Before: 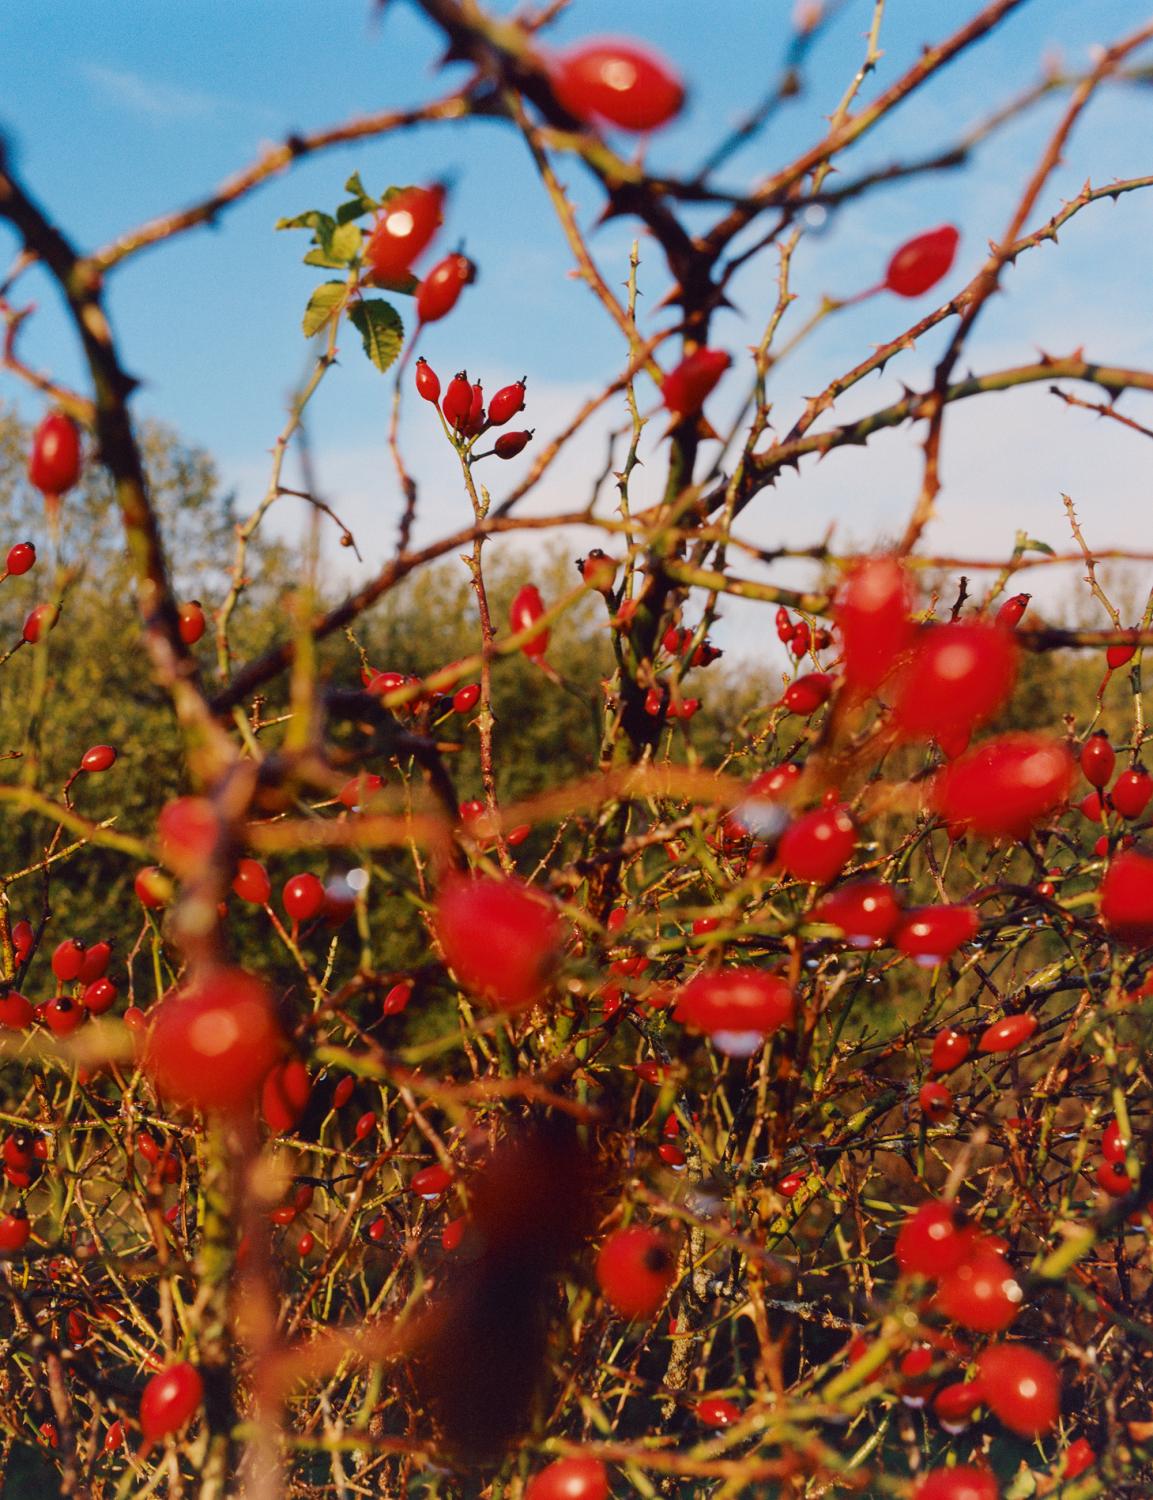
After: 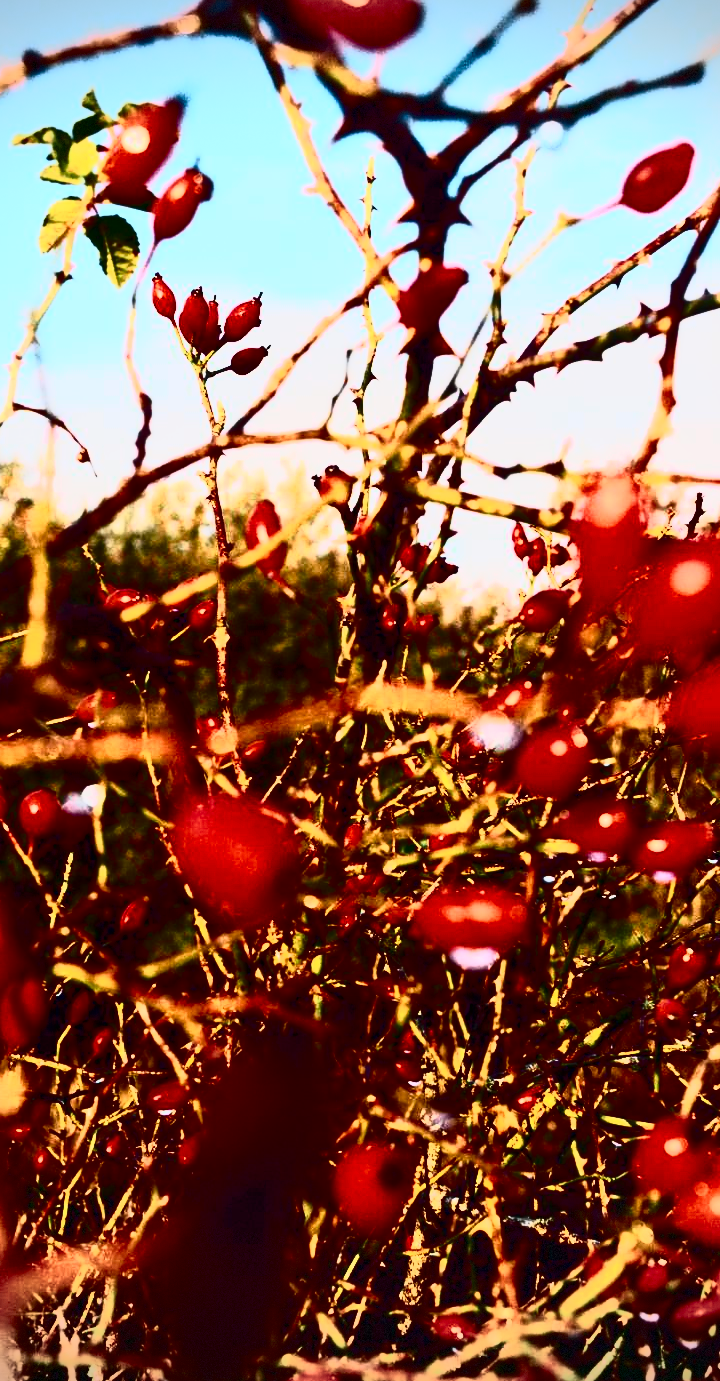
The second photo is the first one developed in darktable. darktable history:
tone equalizer: smoothing diameter 24.81%, edges refinement/feathering 14.91, preserve details guided filter
local contrast: mode bilateral grid, contrast 20, coarseness 50, detail 119%, midtone range 0.2
crop and rotate: left 22.947%, top 5.625%, right 14.576%, bottom 2.269%
vignetting: fall-off start 97.25%, width/height ratio 1.184, dithering 8-bit output
contrast brightness saturation: contrast 0.942, brightness 0.195
tone curve: curves: ch0 [(0, 0) (0.046, 0.031) (0.163, 0.114) (0.391, 0.432) (0.488, 0.561) (0.695, 0.839) (0.785, 0.904) (1, 0.965)]; ch1 [(0, 0) (0.248, 0.252) (0.427, 0.412) (0.482, 0.462) (0.499, 0.497) (0.518, 0.52) (0.535, 0.577) (0.585, 0.623) (0.679, 0.743) (0.788, 0.809) (1, 1)]; ch2 [(0, 0) (0.313, 0.262) (0.427, 0.417) (0.473, 0.47) (0.503, 0.503) (0.523, 0.515) (0.557, 0.596) (0.598, 0.646) (0.708, 0.771) (1, 1)], color space Lab, independent channels, preserve colors none
shadows and highlights: shadows 25.29, highlights -26.38
